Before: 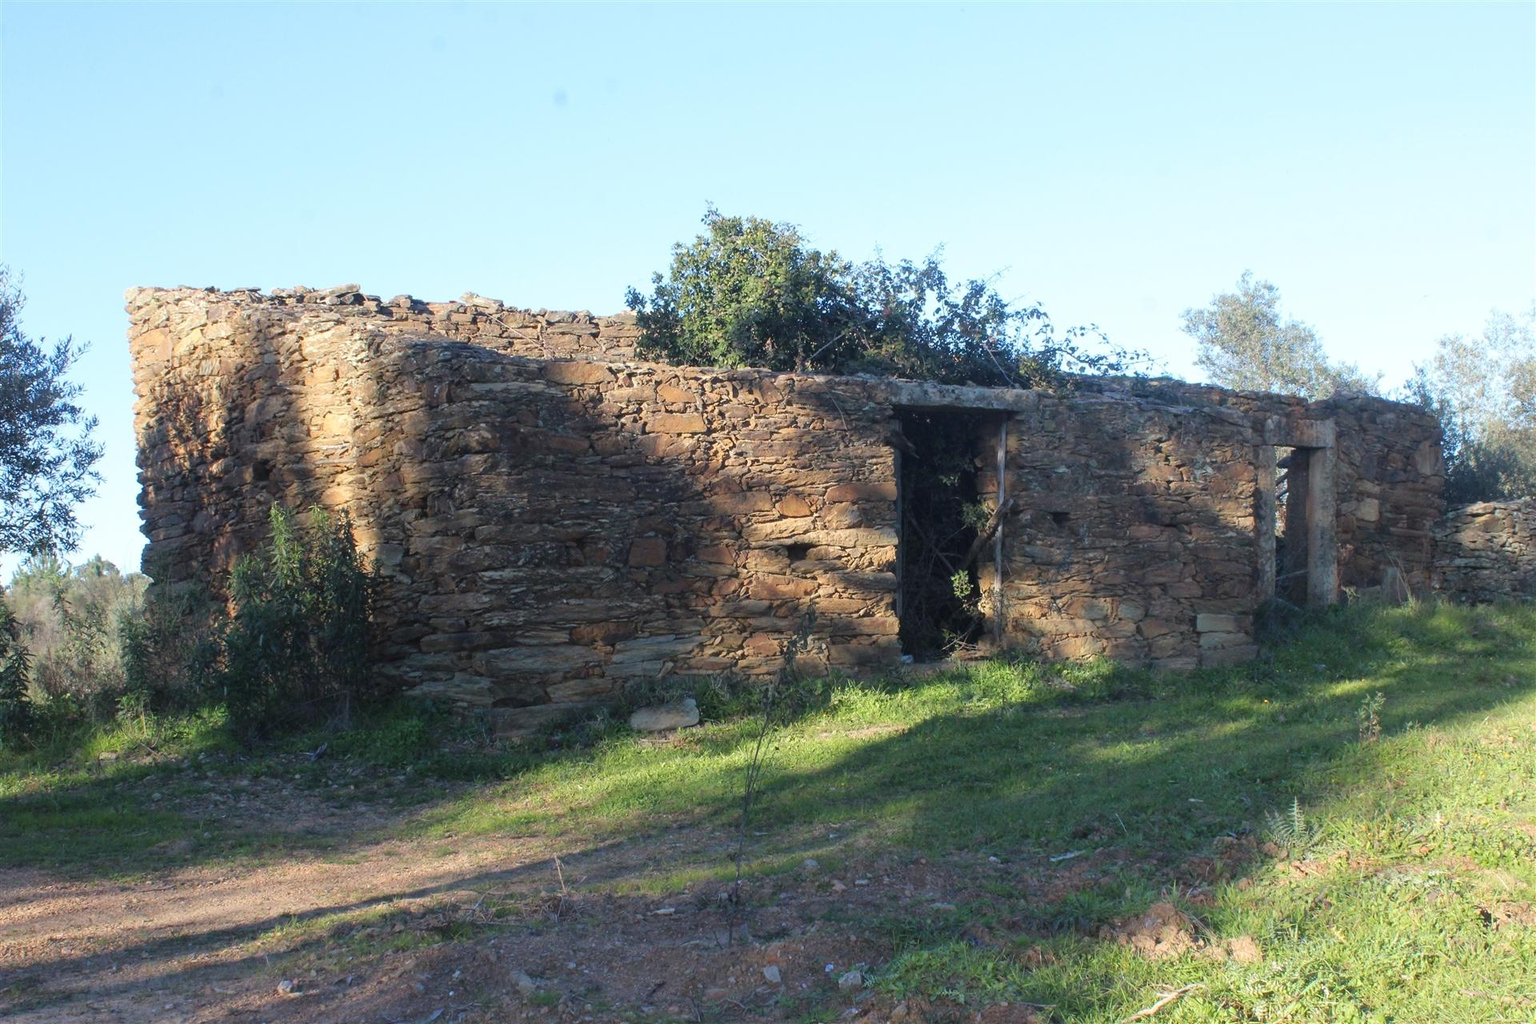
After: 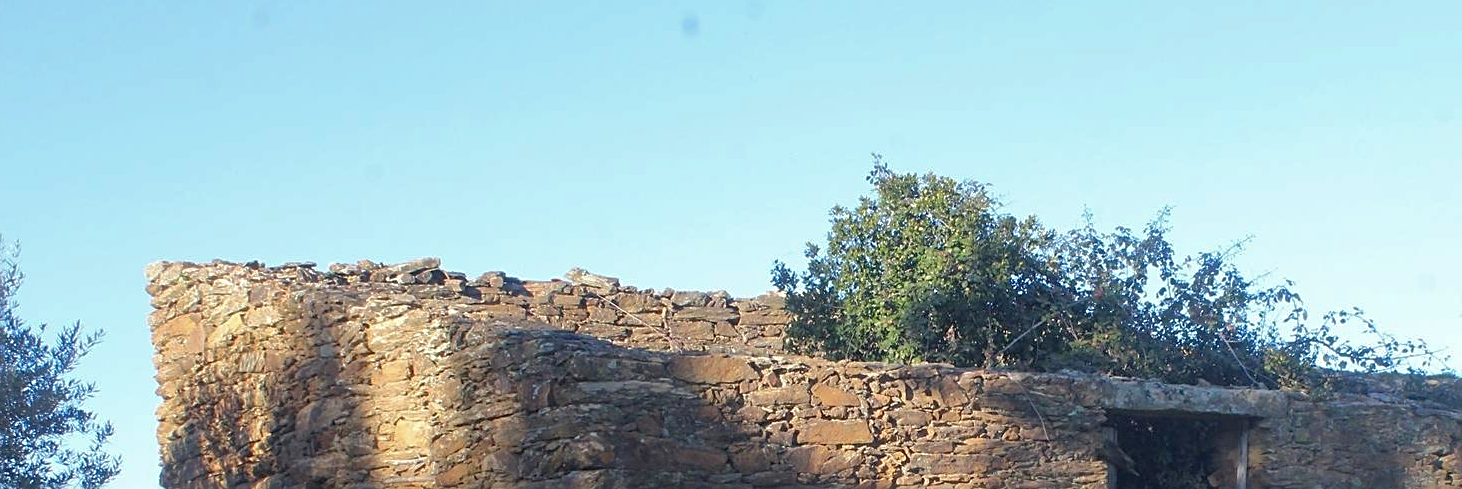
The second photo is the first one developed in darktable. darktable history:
shadows and highlights: on, module defaults
crop: left 0.546%, top 7.63%, right 23.29%, bottom 54.119%
sharpen: on, module defaults
